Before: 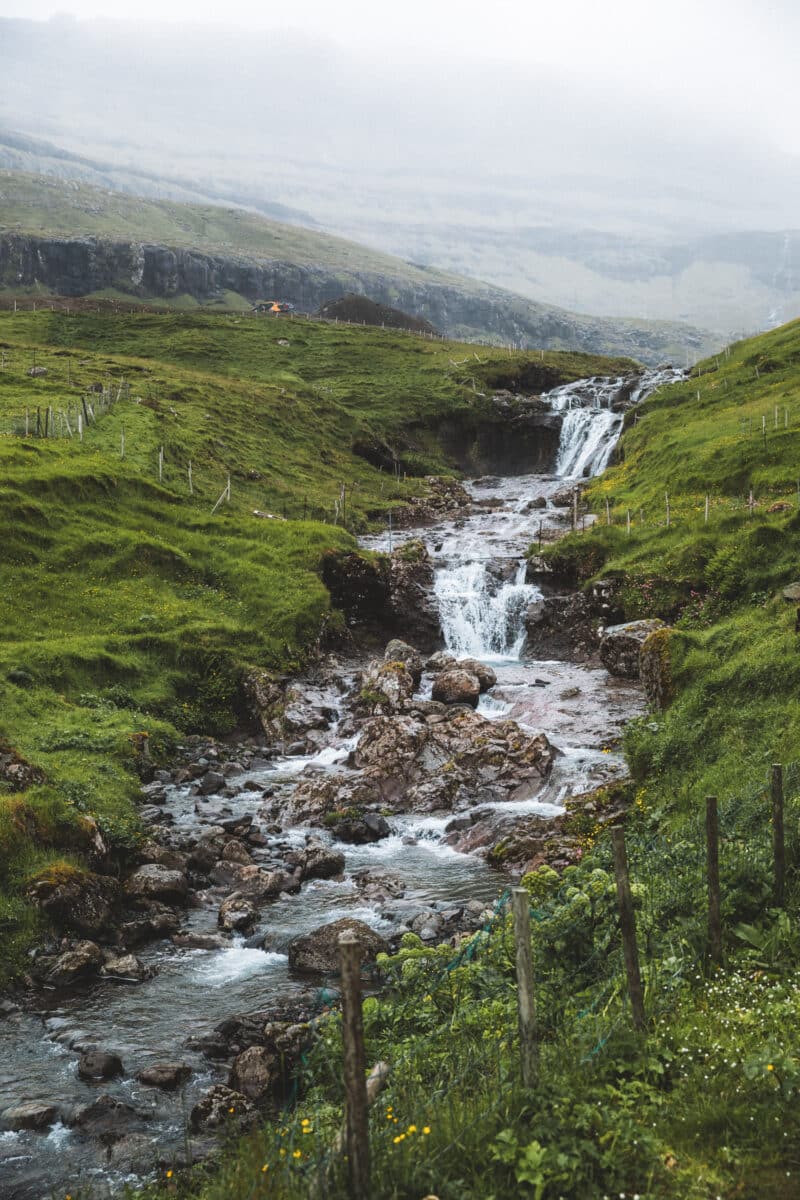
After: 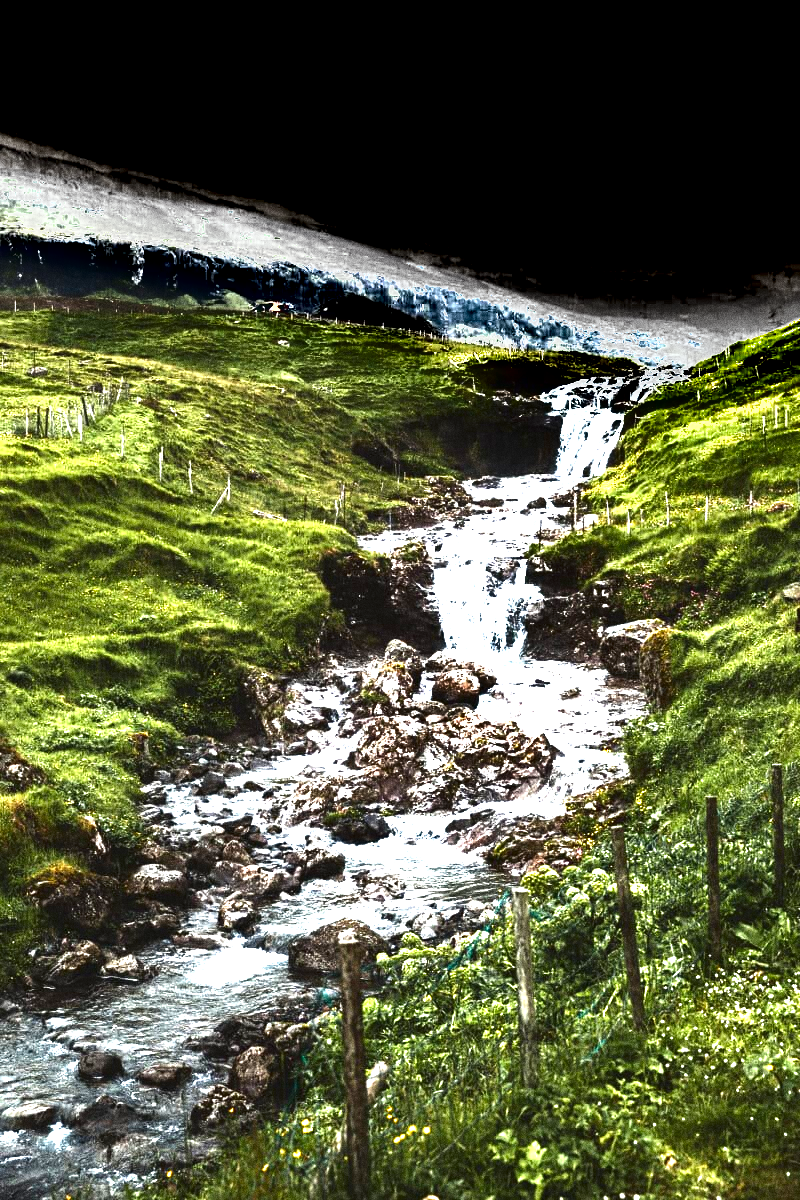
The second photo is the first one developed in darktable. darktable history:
exposure: black level correction 0, exposure 2.088 EV, compensate exposure bias true, compensate highlight preservation false
grain: coarseness 0.09 ISO, strength 40%
shadows and highlights: shadows 25, highlights -48, soften with gaussian
contrast brightness saturation: brightness -0.52
